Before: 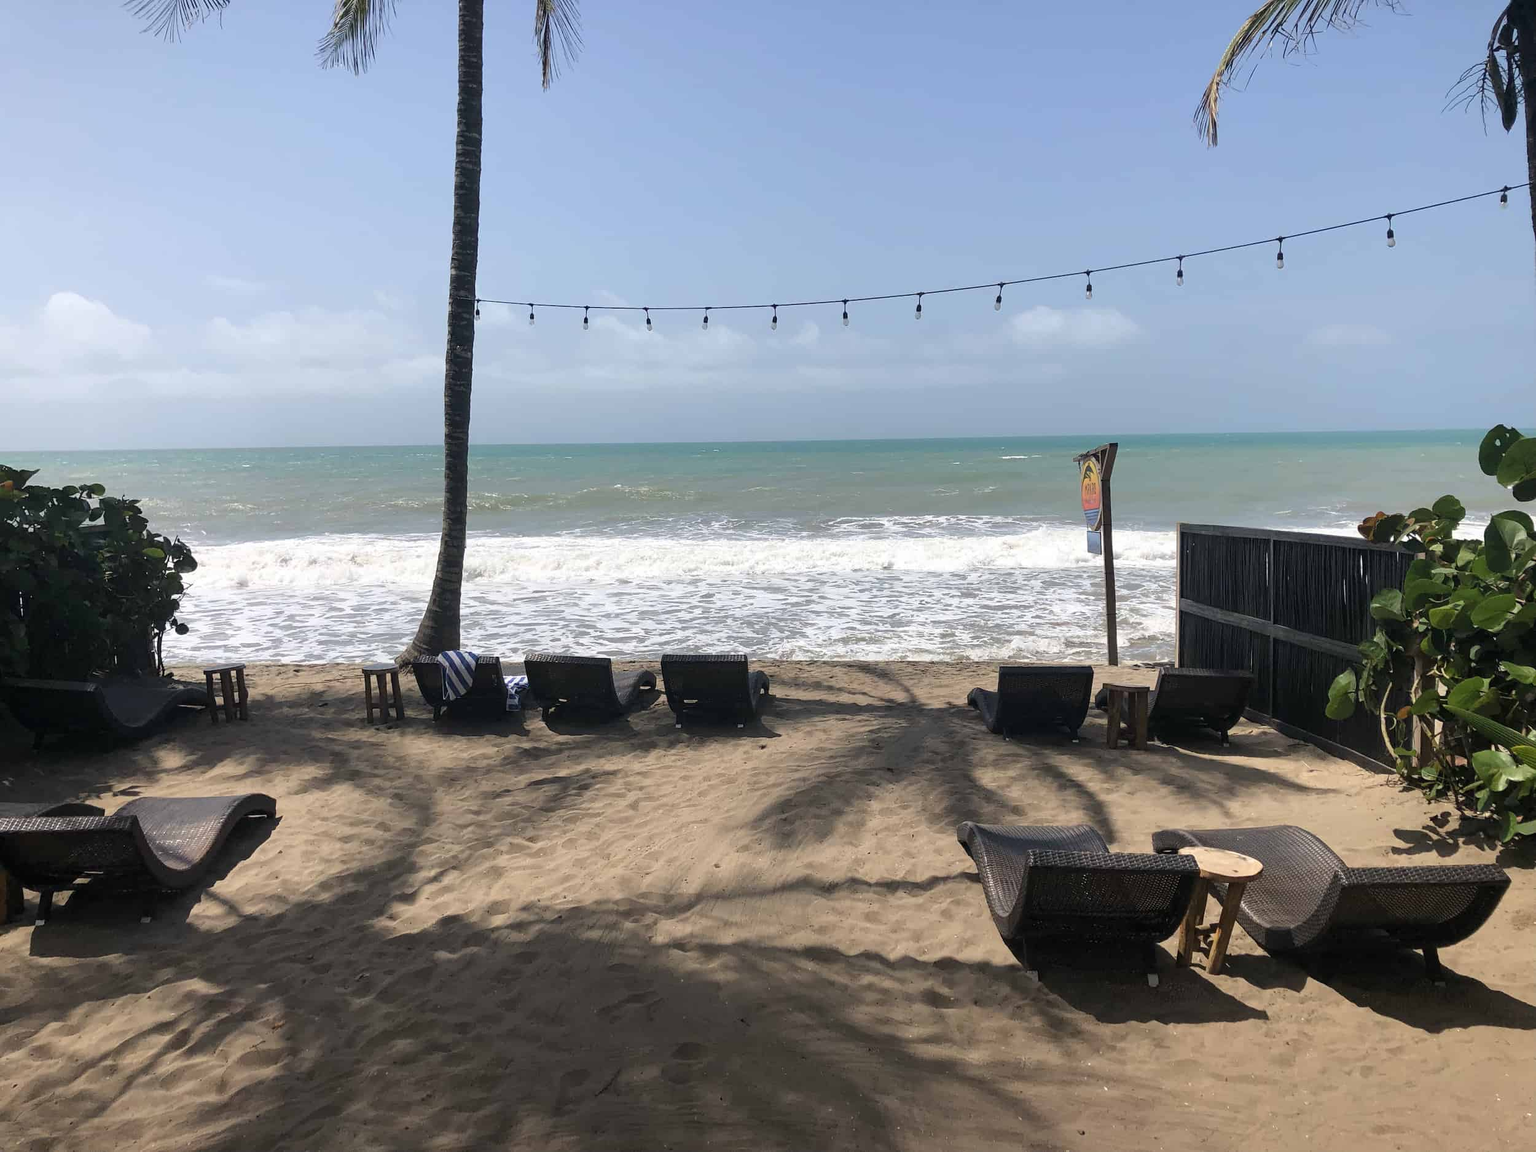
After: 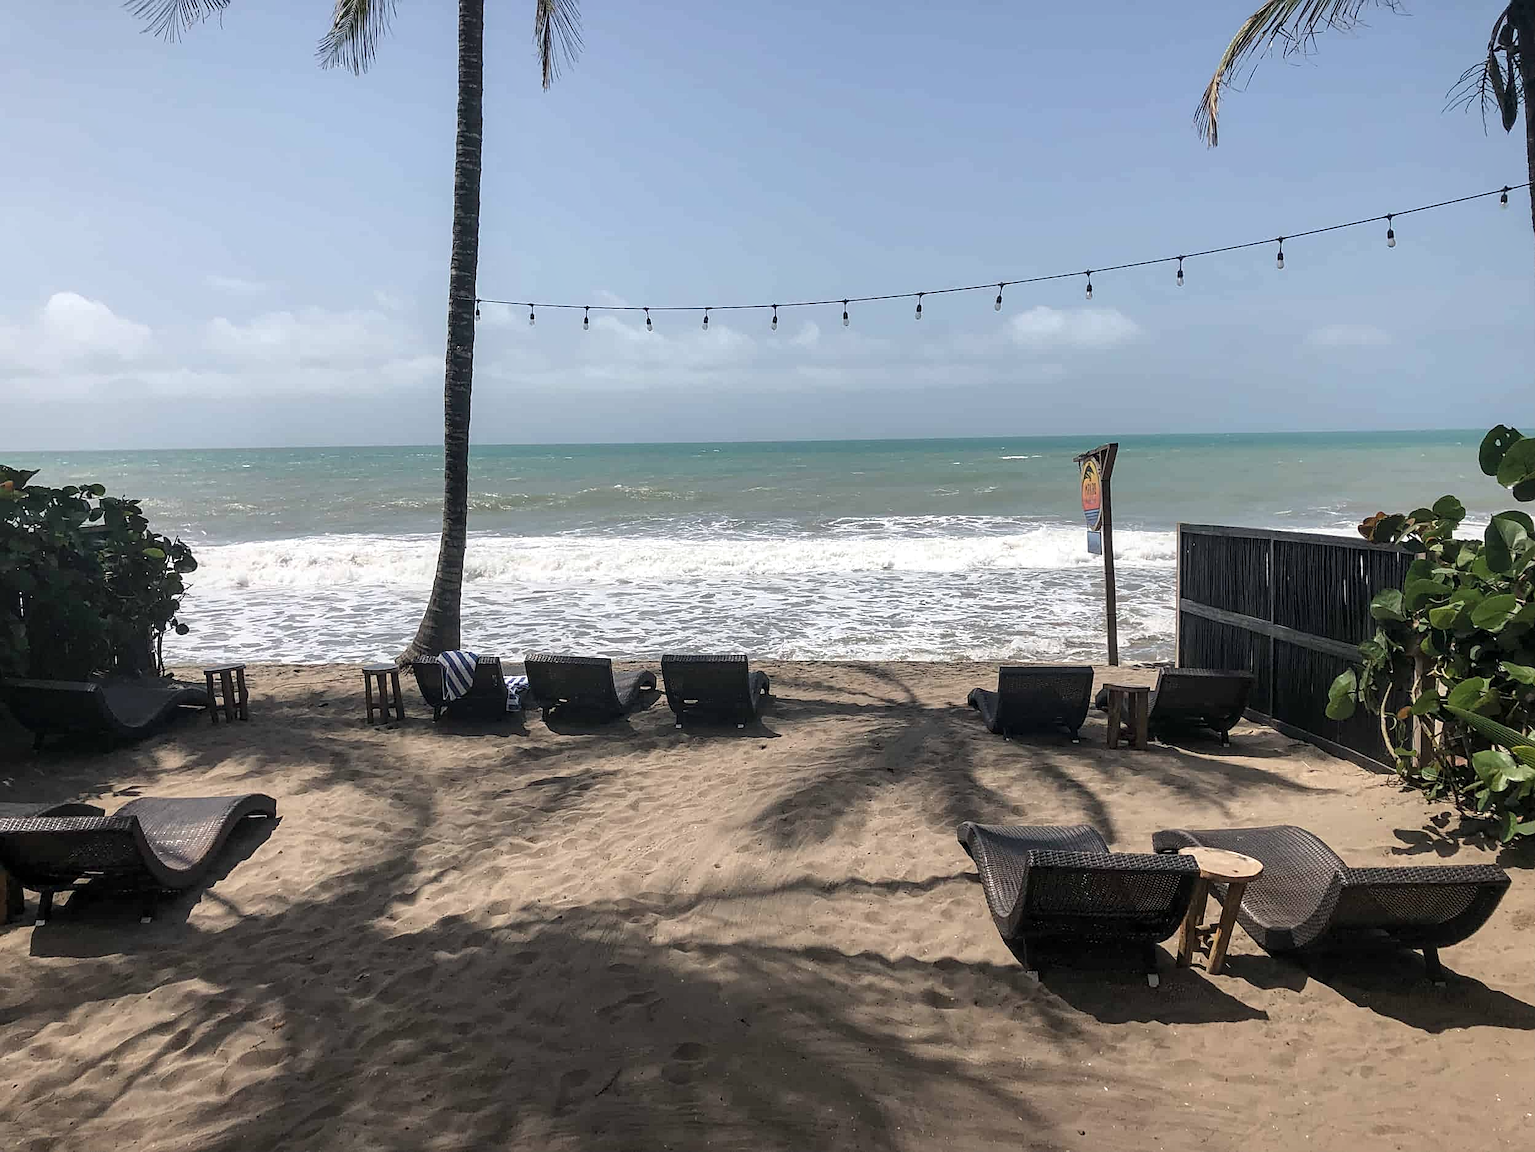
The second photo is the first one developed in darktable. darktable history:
sharpen: on, module defaults
color correction: highlights b* 0.006, saturation 0.771
local contrast: on, module defaults
